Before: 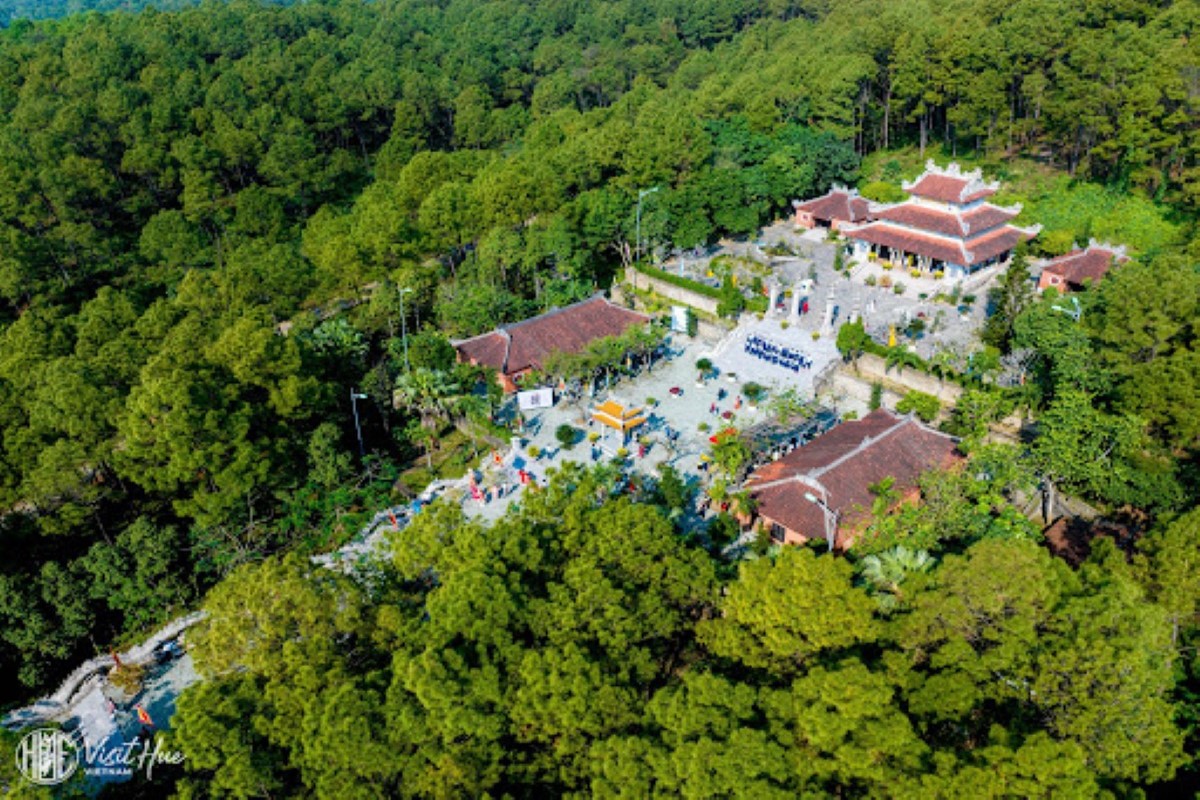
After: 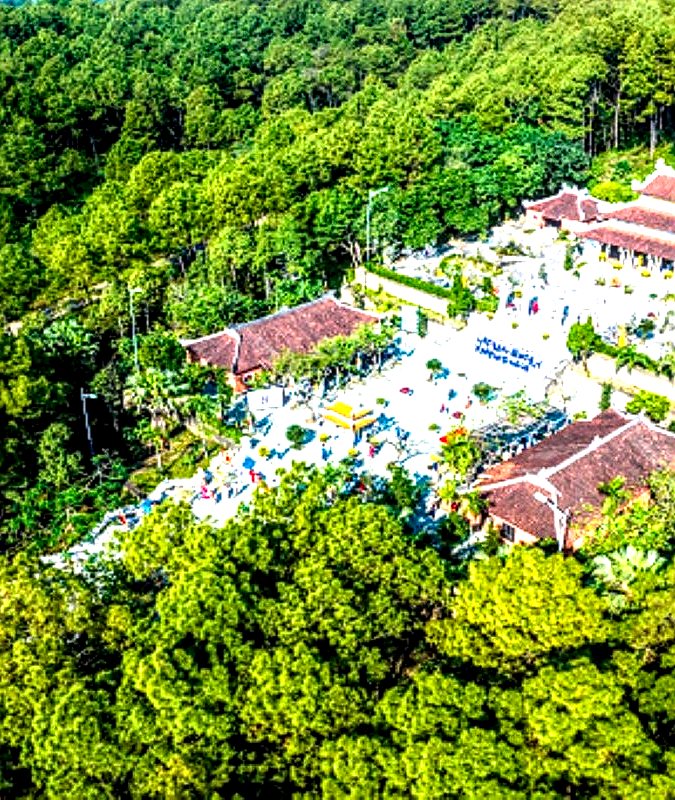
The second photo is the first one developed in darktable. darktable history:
local contrast: highlights 0%, shadows 0%, detail 182%
contrast brightness saturation: contrast 0.12, brightness -0.12, saturation 0.2
crop and rotate: left 22.516%, right 21.234%
sharpen: amount 0.55
exposure: exposure 1.137 EV, compensate highlight preservation false
